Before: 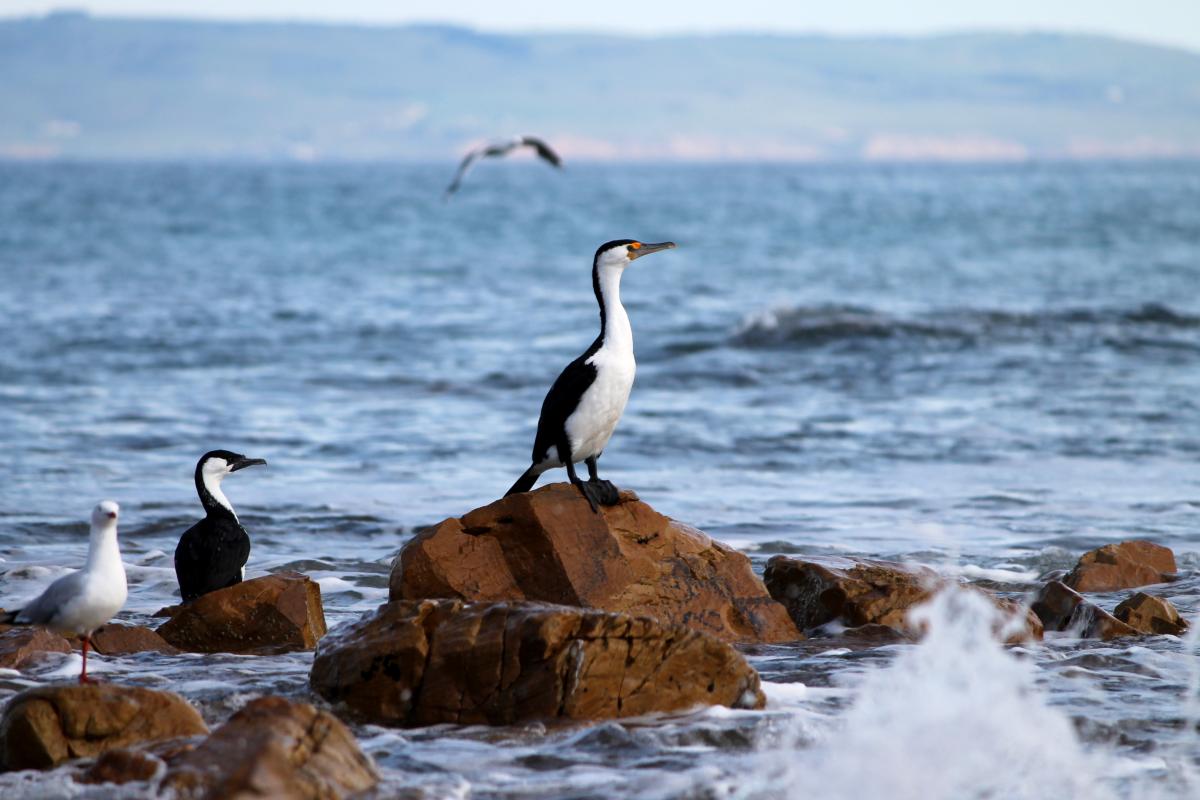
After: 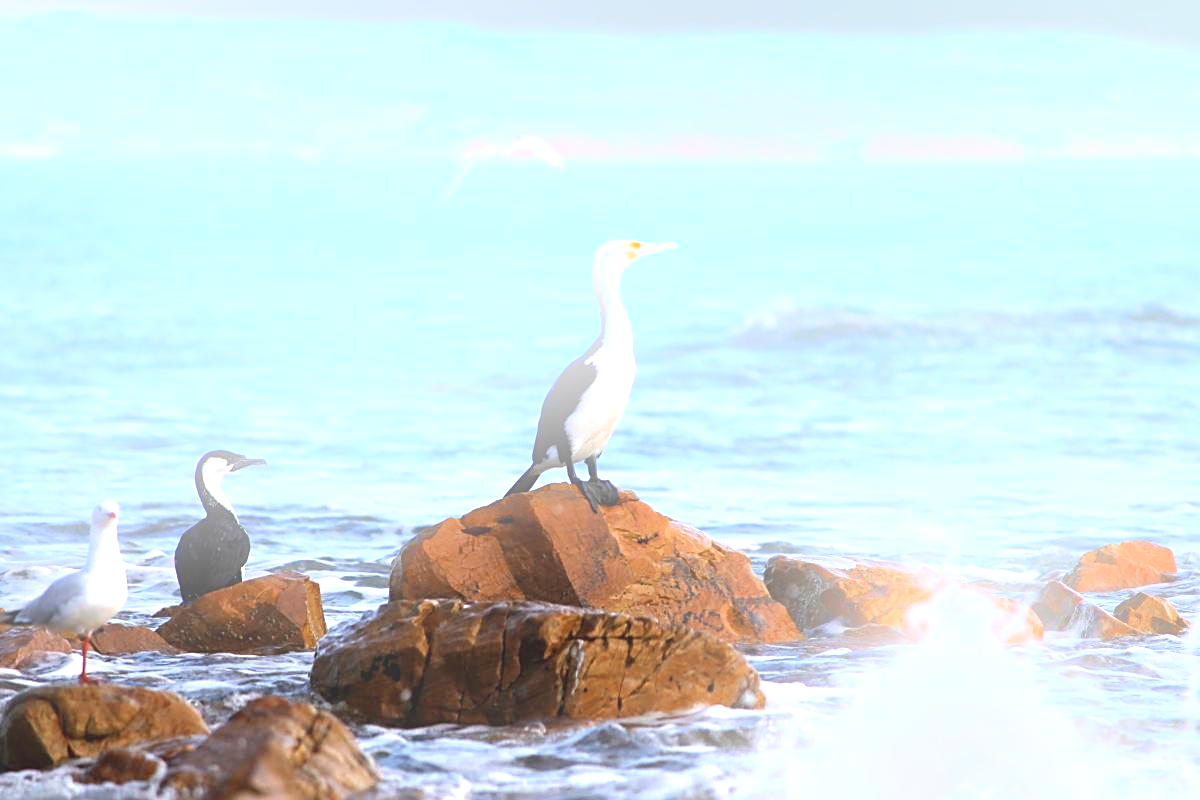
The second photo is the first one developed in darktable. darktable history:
exposure: exposure 1.089 EV, compensate highlight preservation false
bloom: on, module defaults
sharpen: on, module defaults
